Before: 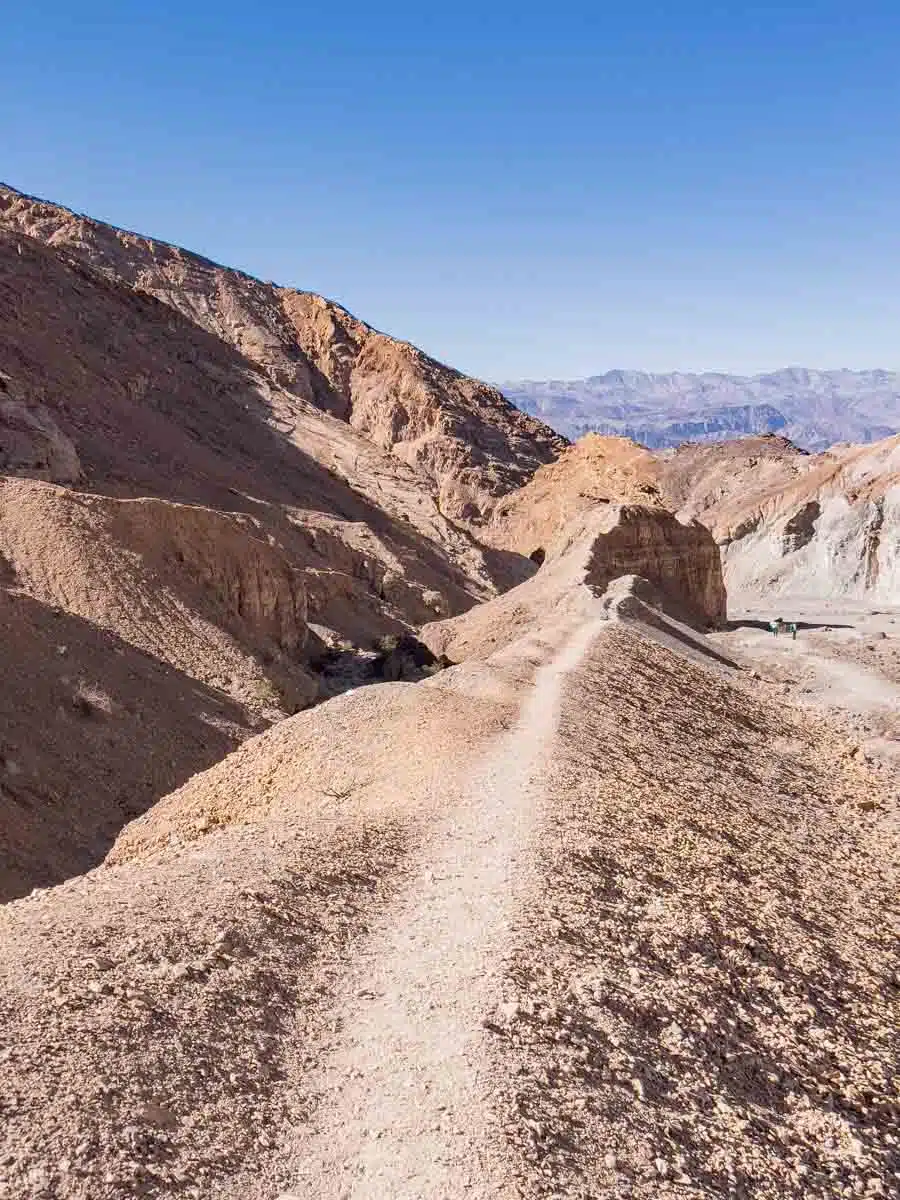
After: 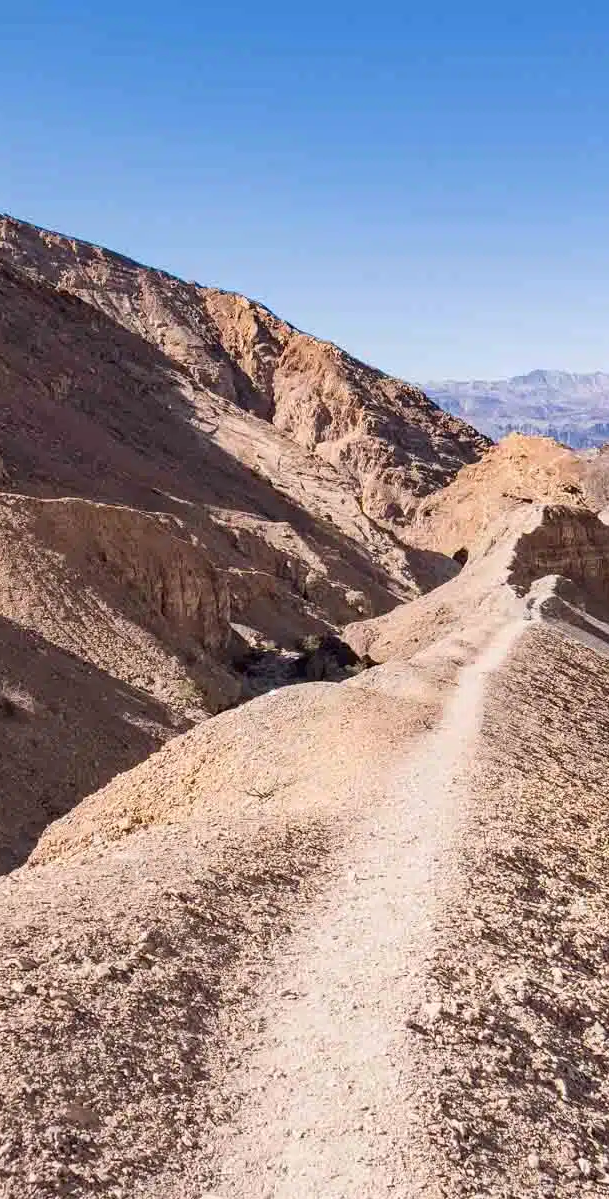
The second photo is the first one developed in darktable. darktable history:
contrast brightness saturation: contrast 0.103, brightness 0.016, saturation 0.022
crop and rotate: left 8.626%, right 23.67%
